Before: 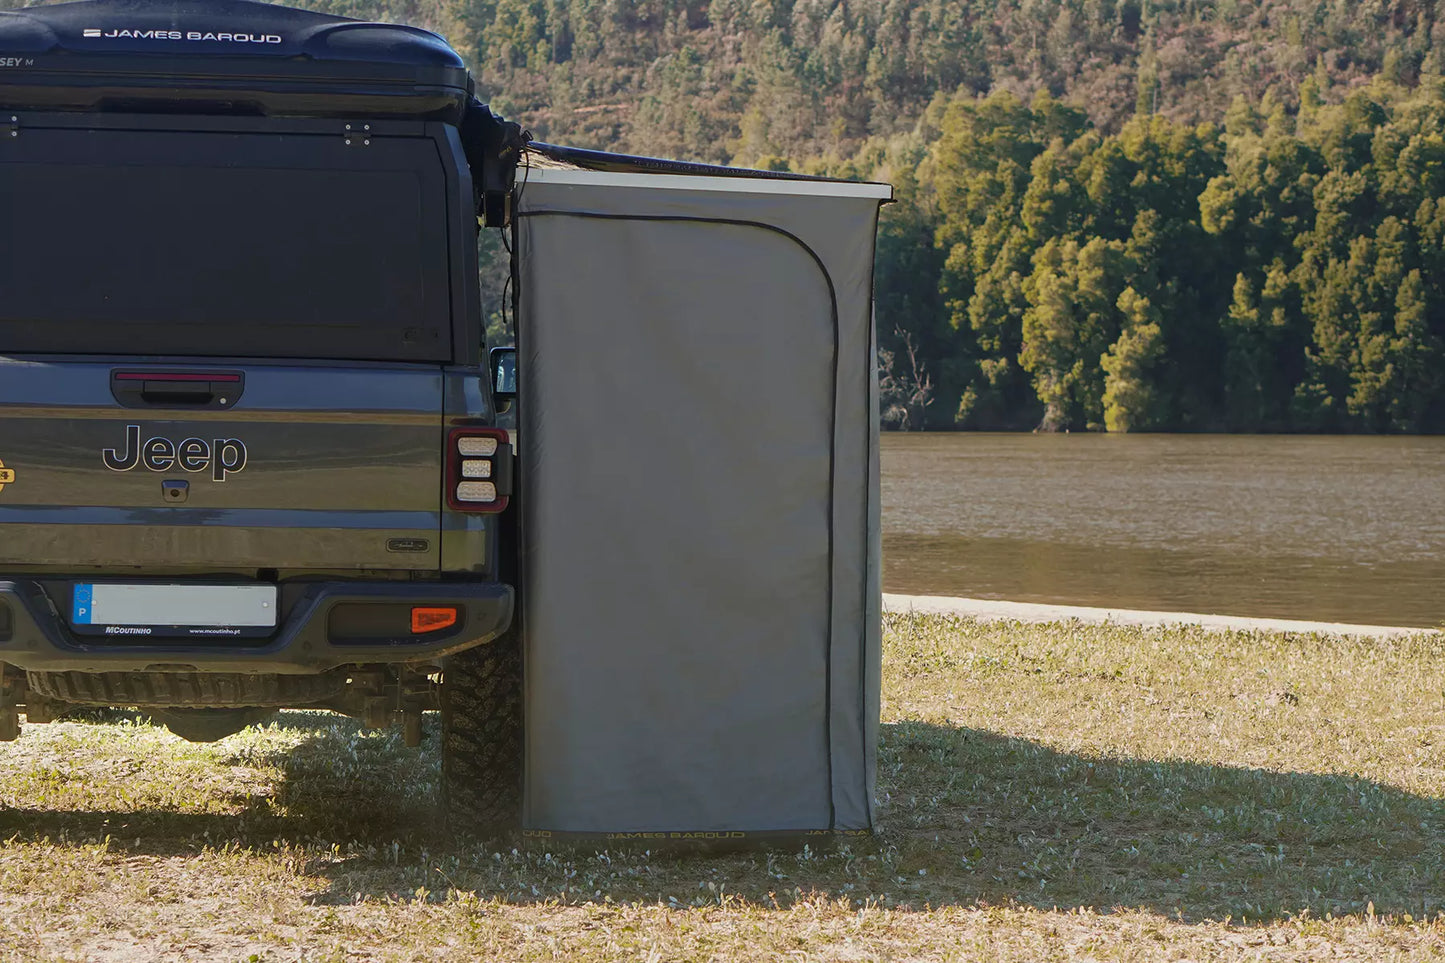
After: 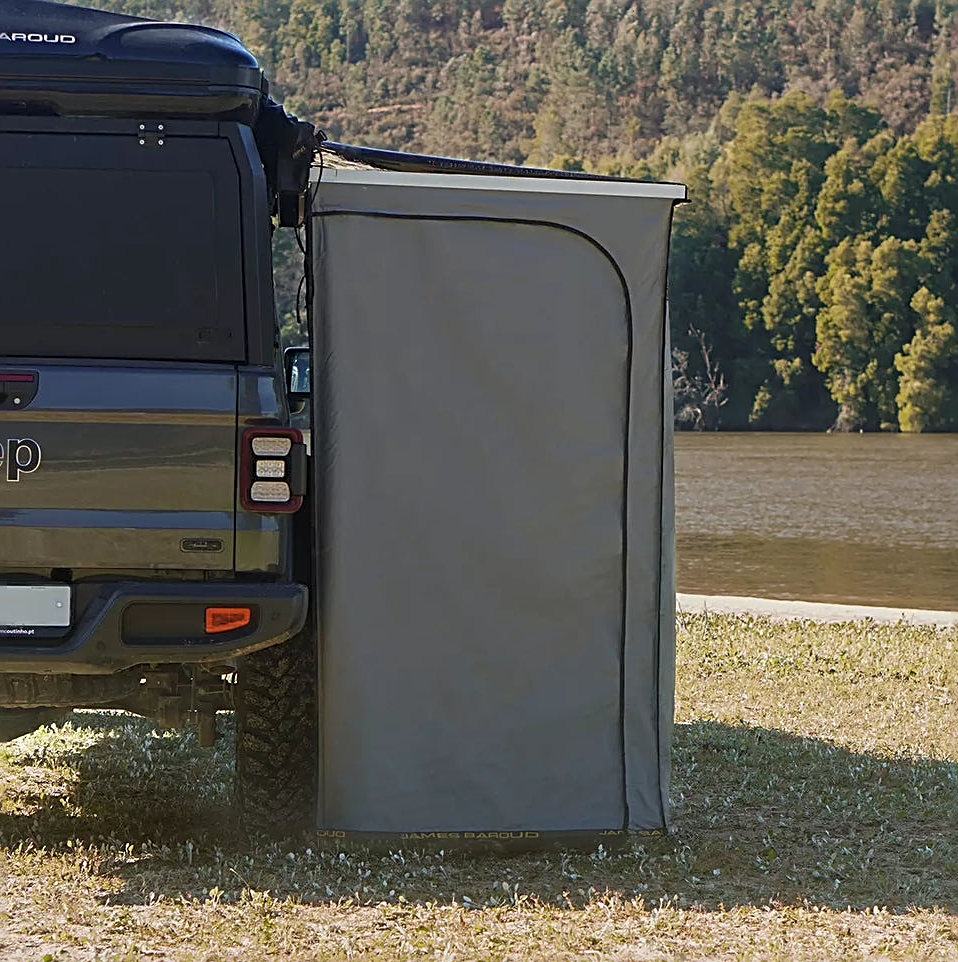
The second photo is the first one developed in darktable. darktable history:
sharpen: radius 2.674, amount 0.653
crop and rotate: left 14.302%, right 19.381%
